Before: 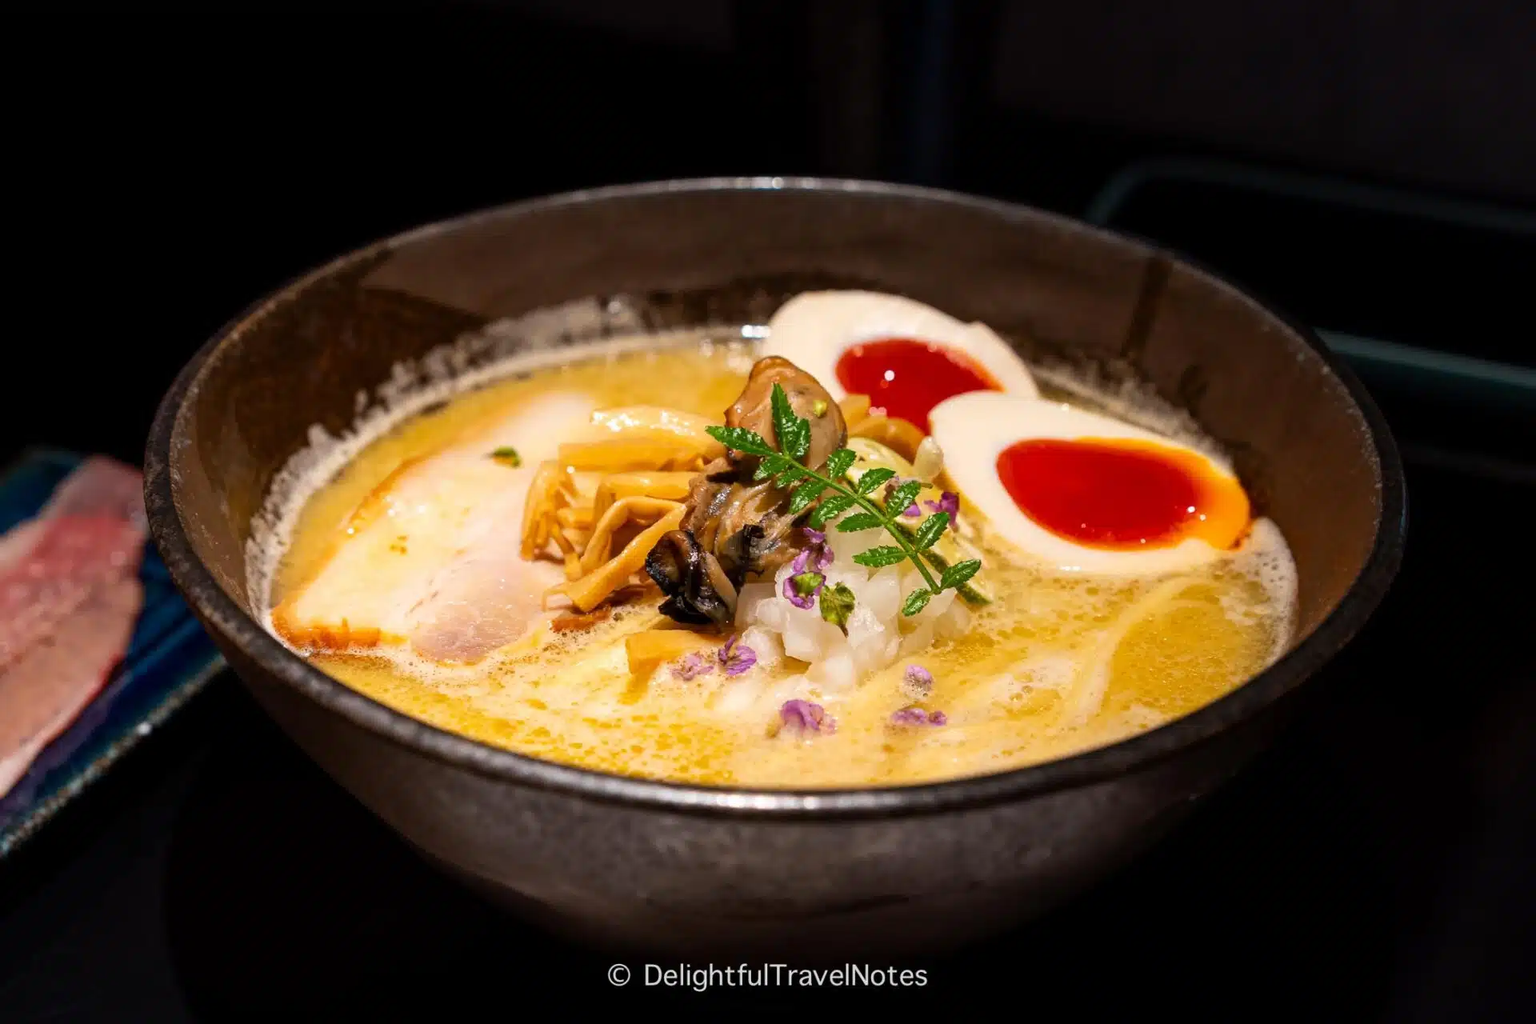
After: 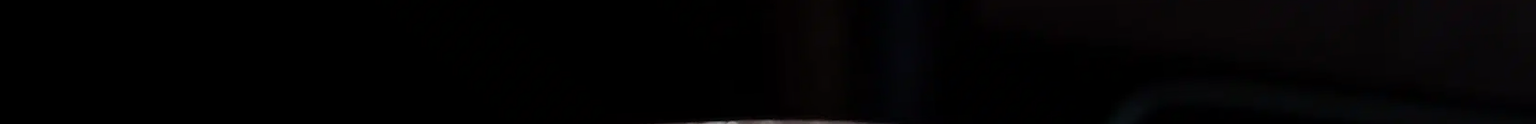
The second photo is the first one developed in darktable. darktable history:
exposure: exposure -0.462 EV, compensate highlight preservation false
crop and rotate: left 9.644%, top 9.491%, right 6.021%, bottom 80.509%
rotate and perspective: rotation -2.29°, automatic cropping off
